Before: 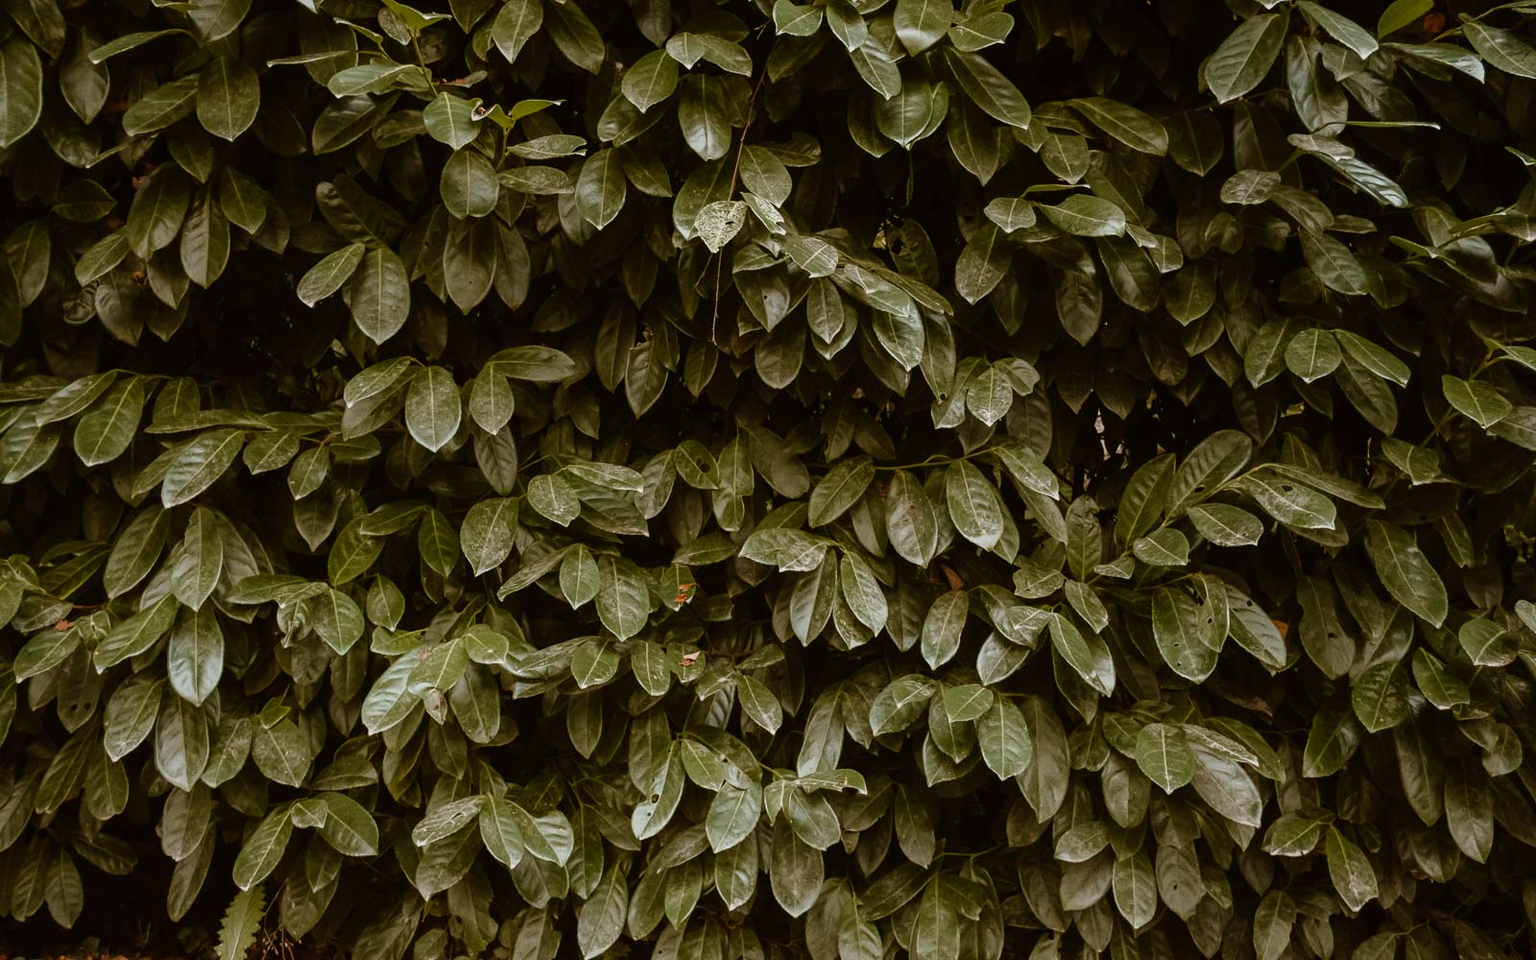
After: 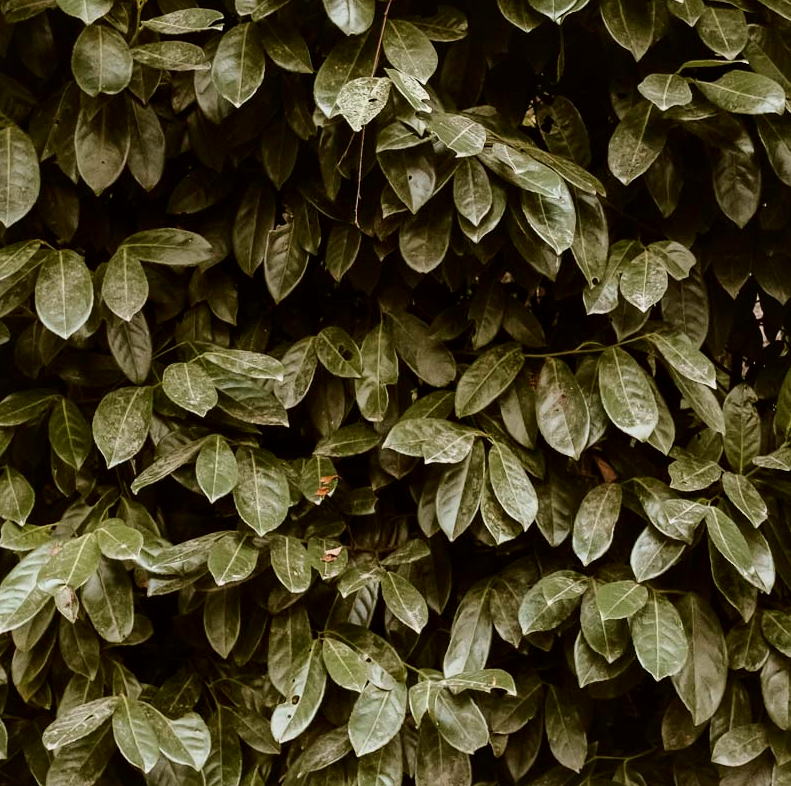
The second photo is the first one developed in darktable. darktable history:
local contrast: mode bilateral grid, contrast 19, coarseness 51, detail 133%, midtone range 0.2
crop and rotate: angle 0.023°, left 24.219%, top 13.222%, right 26.304%, bottom 8.106%
tone curve: curves: ch0 [(0, 0) (0.003, 0.015) (0.011, 0.019) (0.025, 0.026) (0.044, 0.041) (0.069, 0.057) (0.1, 0.085) (0.136, 0.116) (0.177, 0.158) (0.224, 0.215) (0.277, 0.286) (0.335, 0.367) (0.399, 0.452) (0.468, 0.534) (0.543, 0.612) (0.623, 0.698) (0.709, 0.775) (0.801, 0.858) (0.898, 0.928) (1, 1)], color space Lab, independent channels, preserve colors none
